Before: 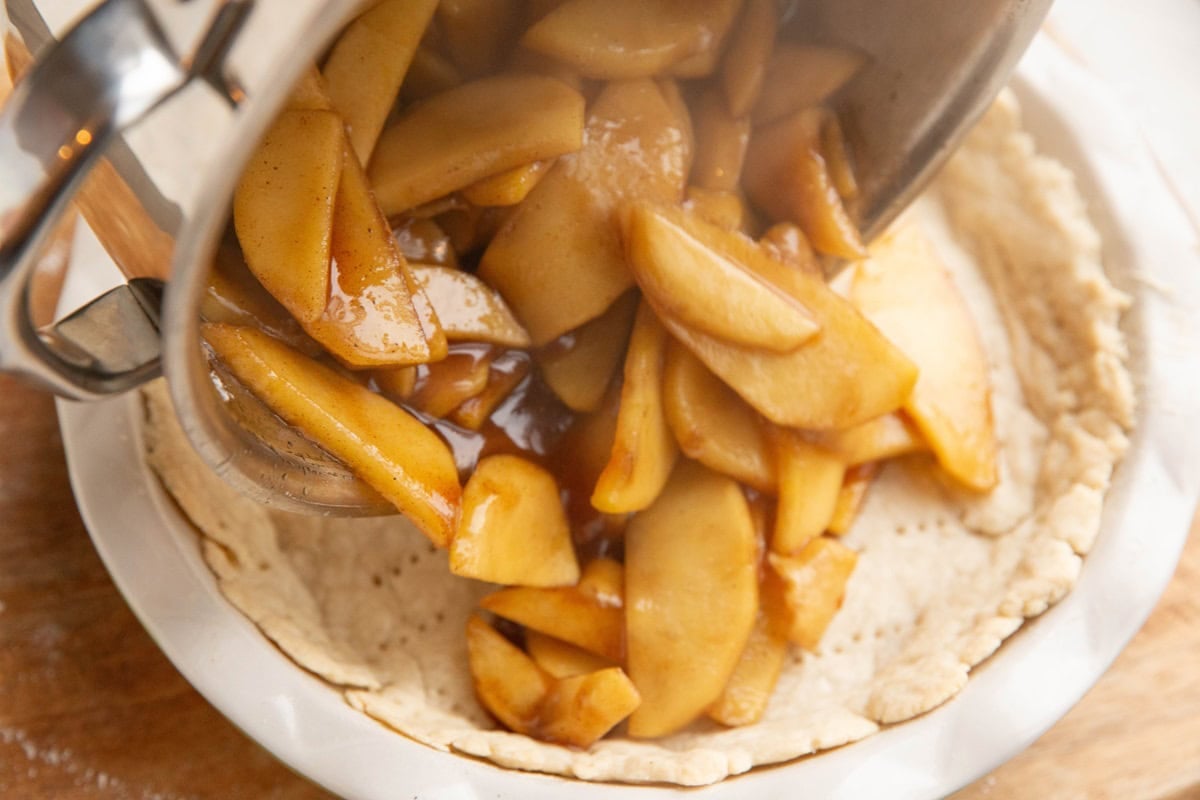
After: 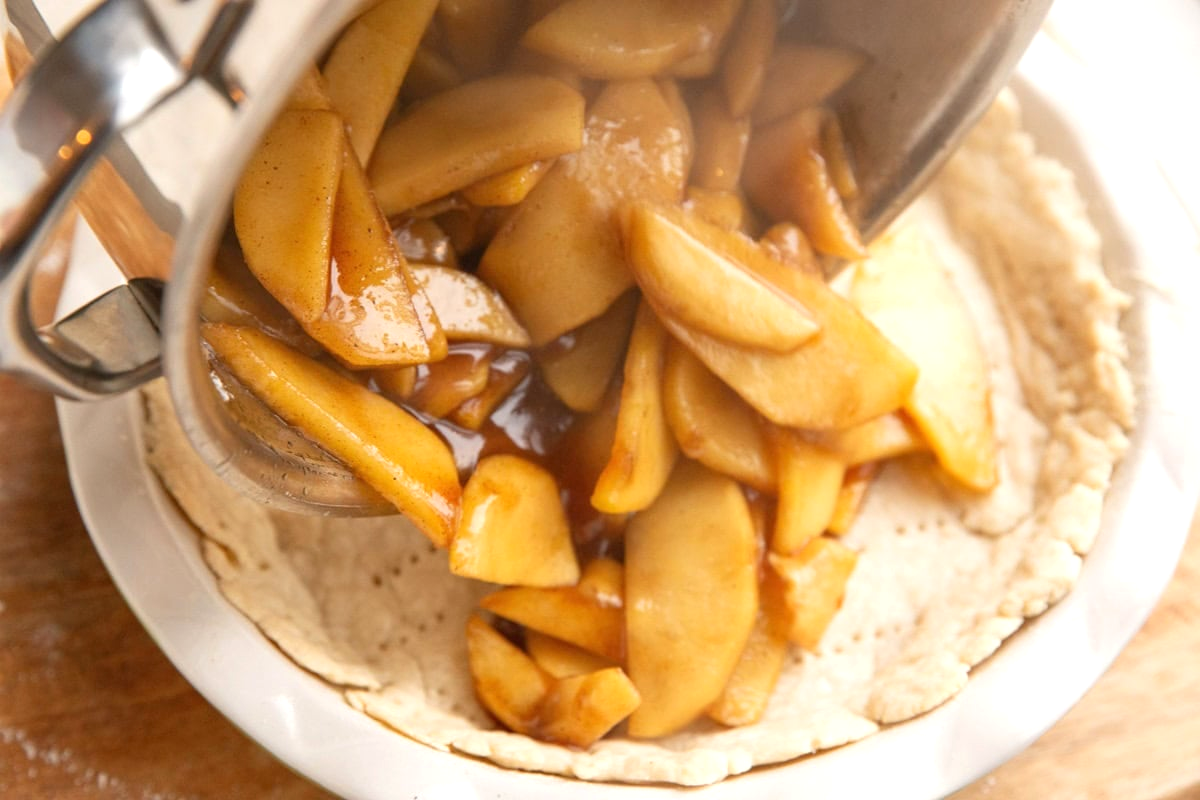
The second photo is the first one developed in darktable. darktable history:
exposure: exposure 0.29 EV, compensate exposure bias true, compensate highlight preservation false
